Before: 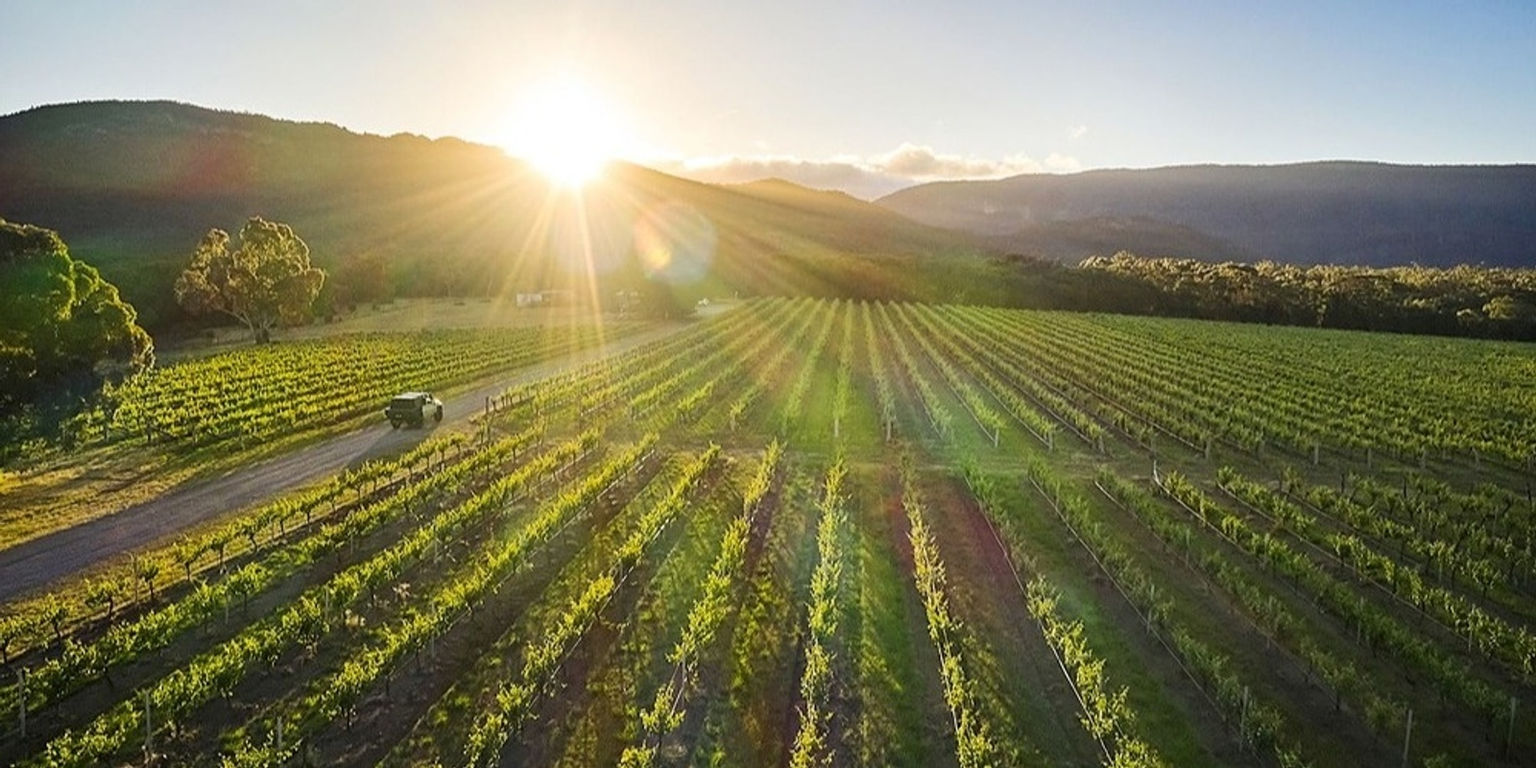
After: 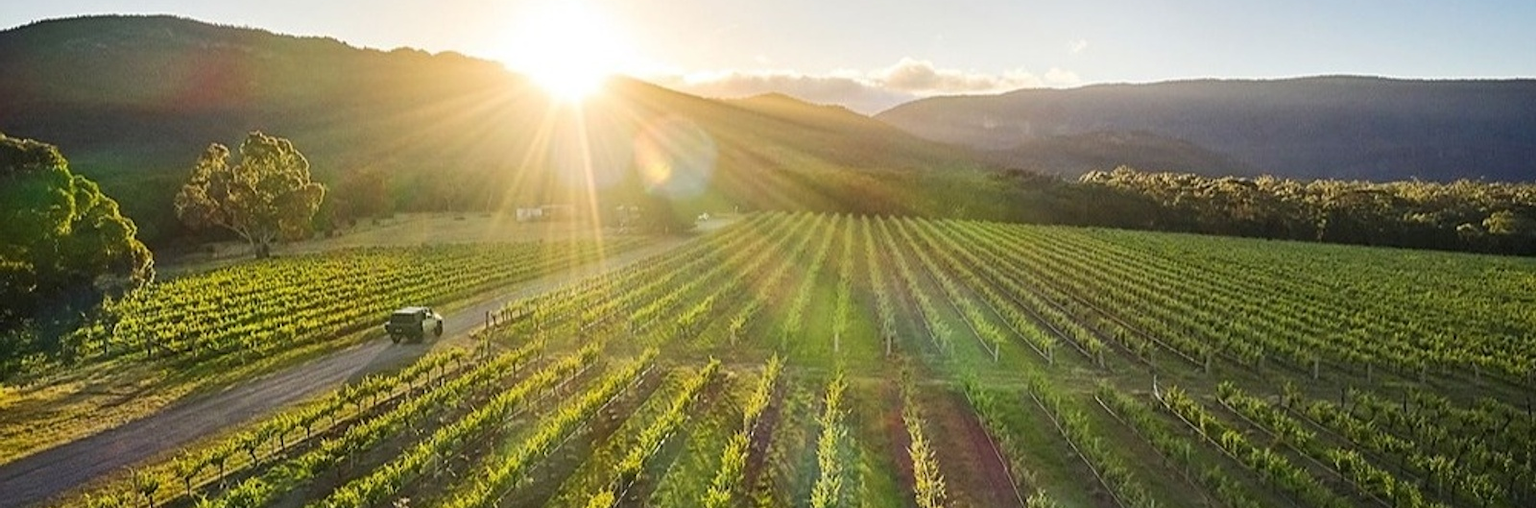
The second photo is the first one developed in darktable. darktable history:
crop: top 11.174%, bottom 22.549%
